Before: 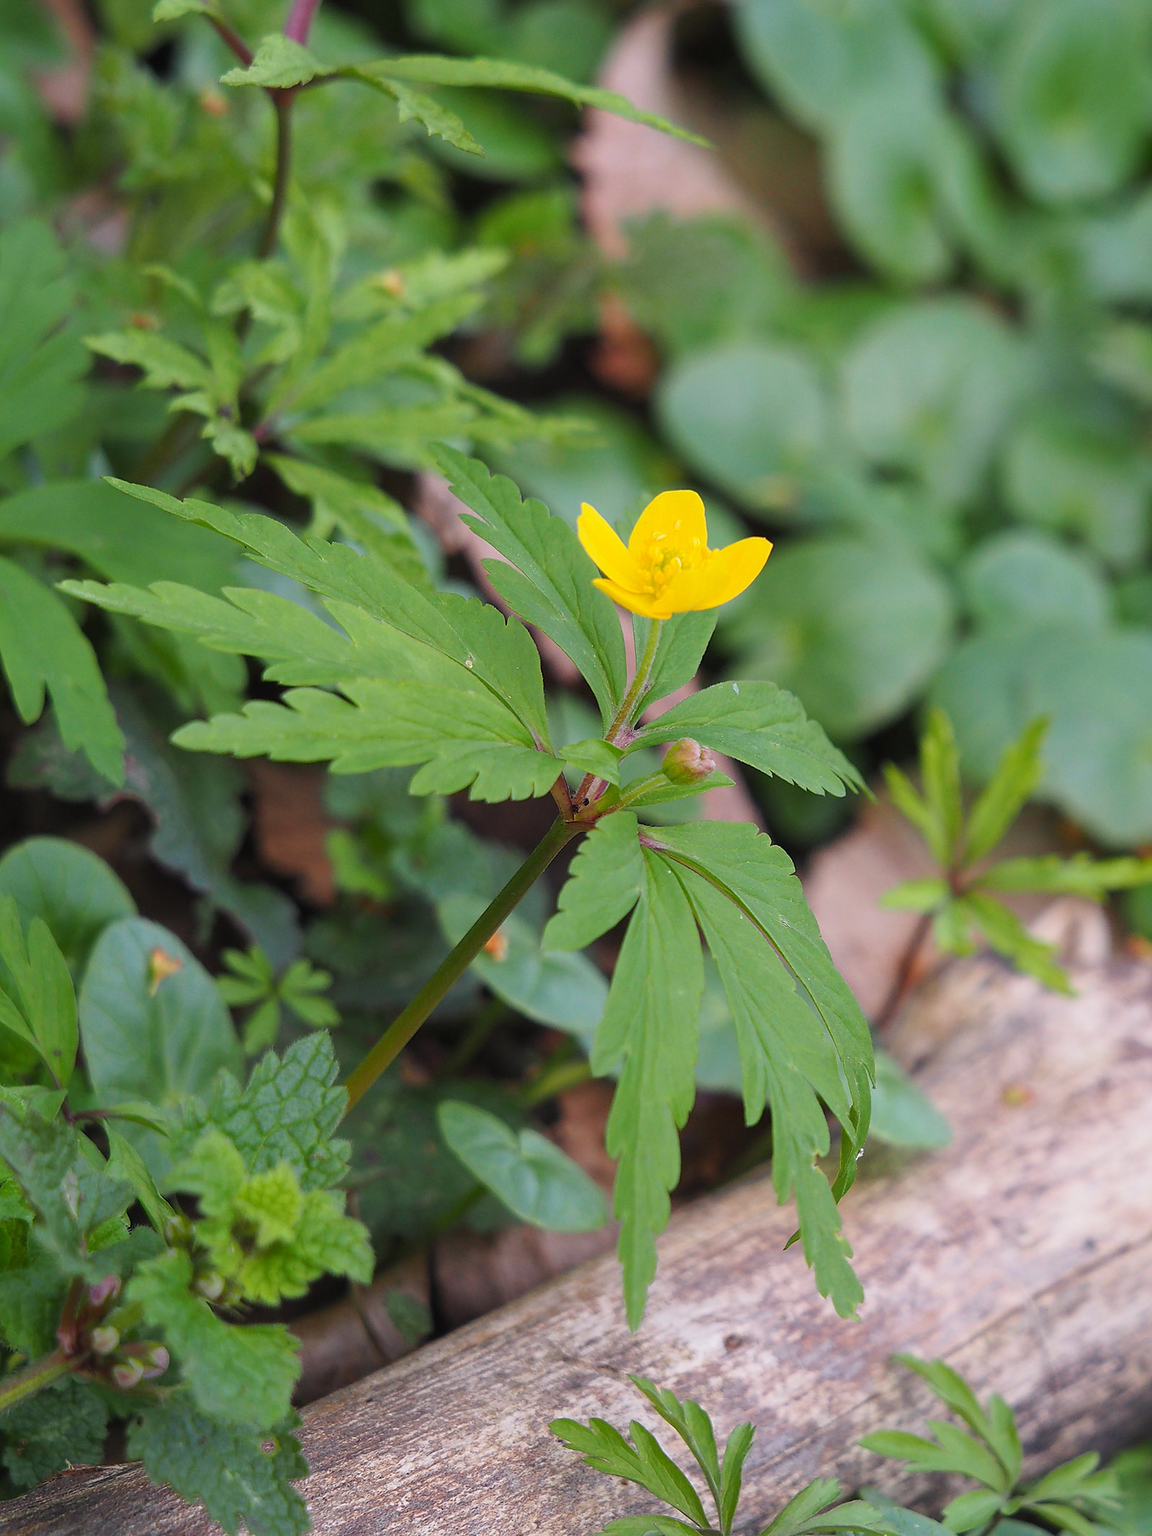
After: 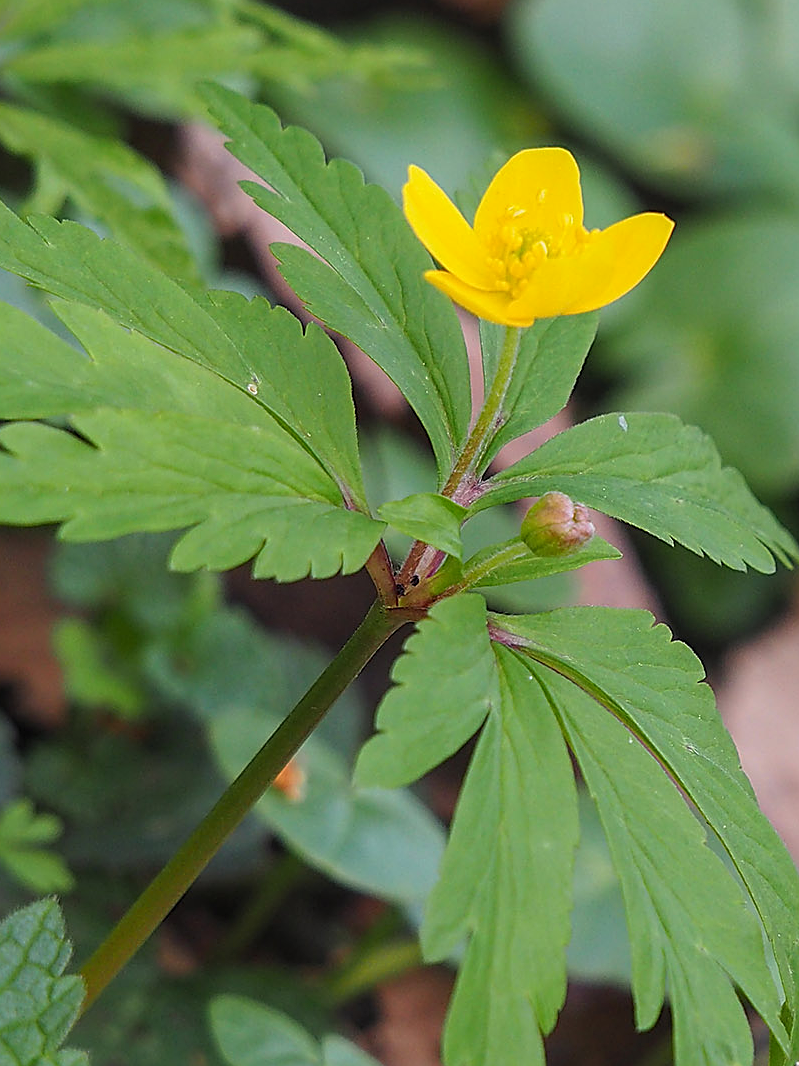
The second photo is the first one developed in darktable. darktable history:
sharpen: amount 0.6
crop: left 25%, top 25%, right 25%, bottom 25%
local contrast: detail 110%
